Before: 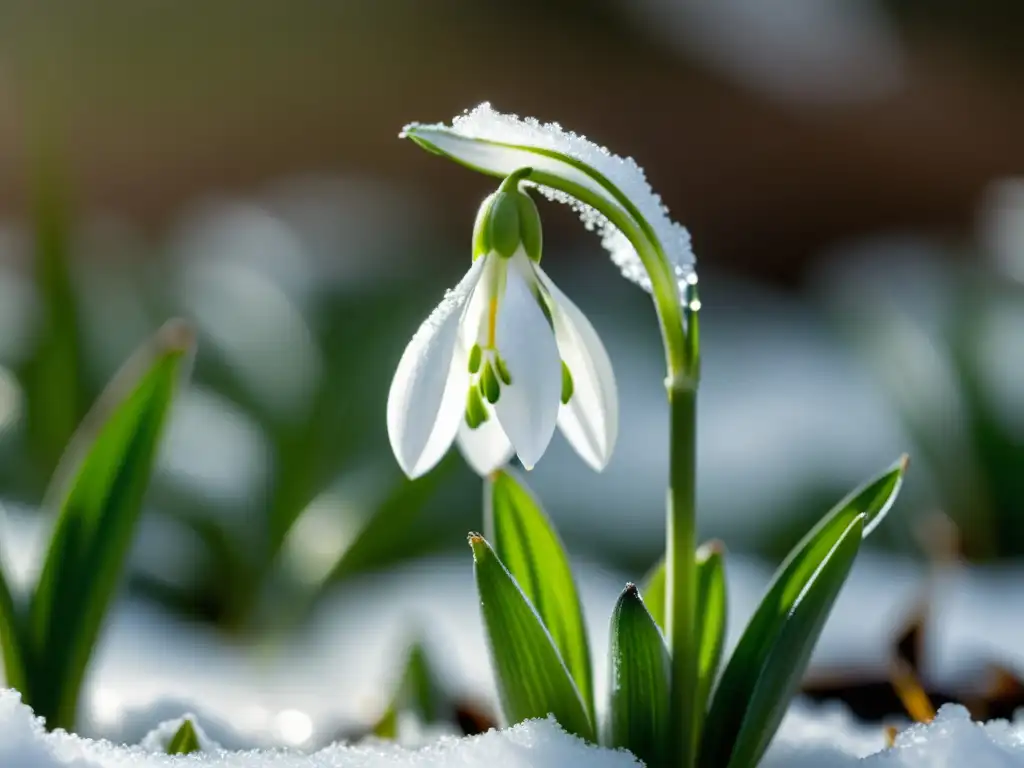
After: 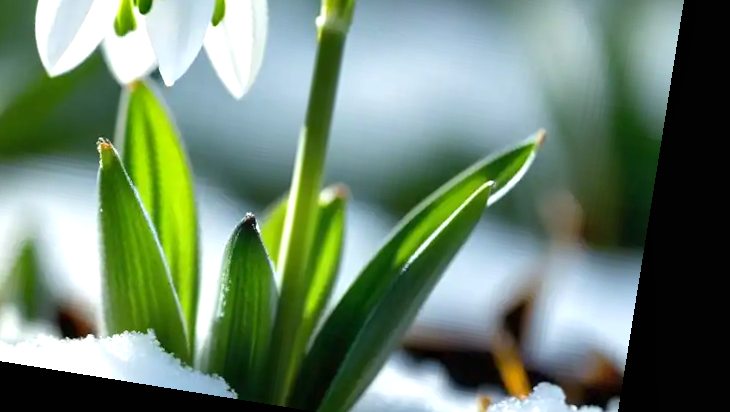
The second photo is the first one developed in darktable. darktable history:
crop and rotate: left 35.509%, top 50.238%, bottom 4.934%
tone equalizer: on, module defaults
shadows and highlights: shadows 37.27, highlights -28.18, soften with gaussian
rotate and perspective: rotation 9.12°, automatic cropping off
exposure: black level correction 0, exposure 0.7 EV, compensate exposure bias true, compensate highlight preservation false
